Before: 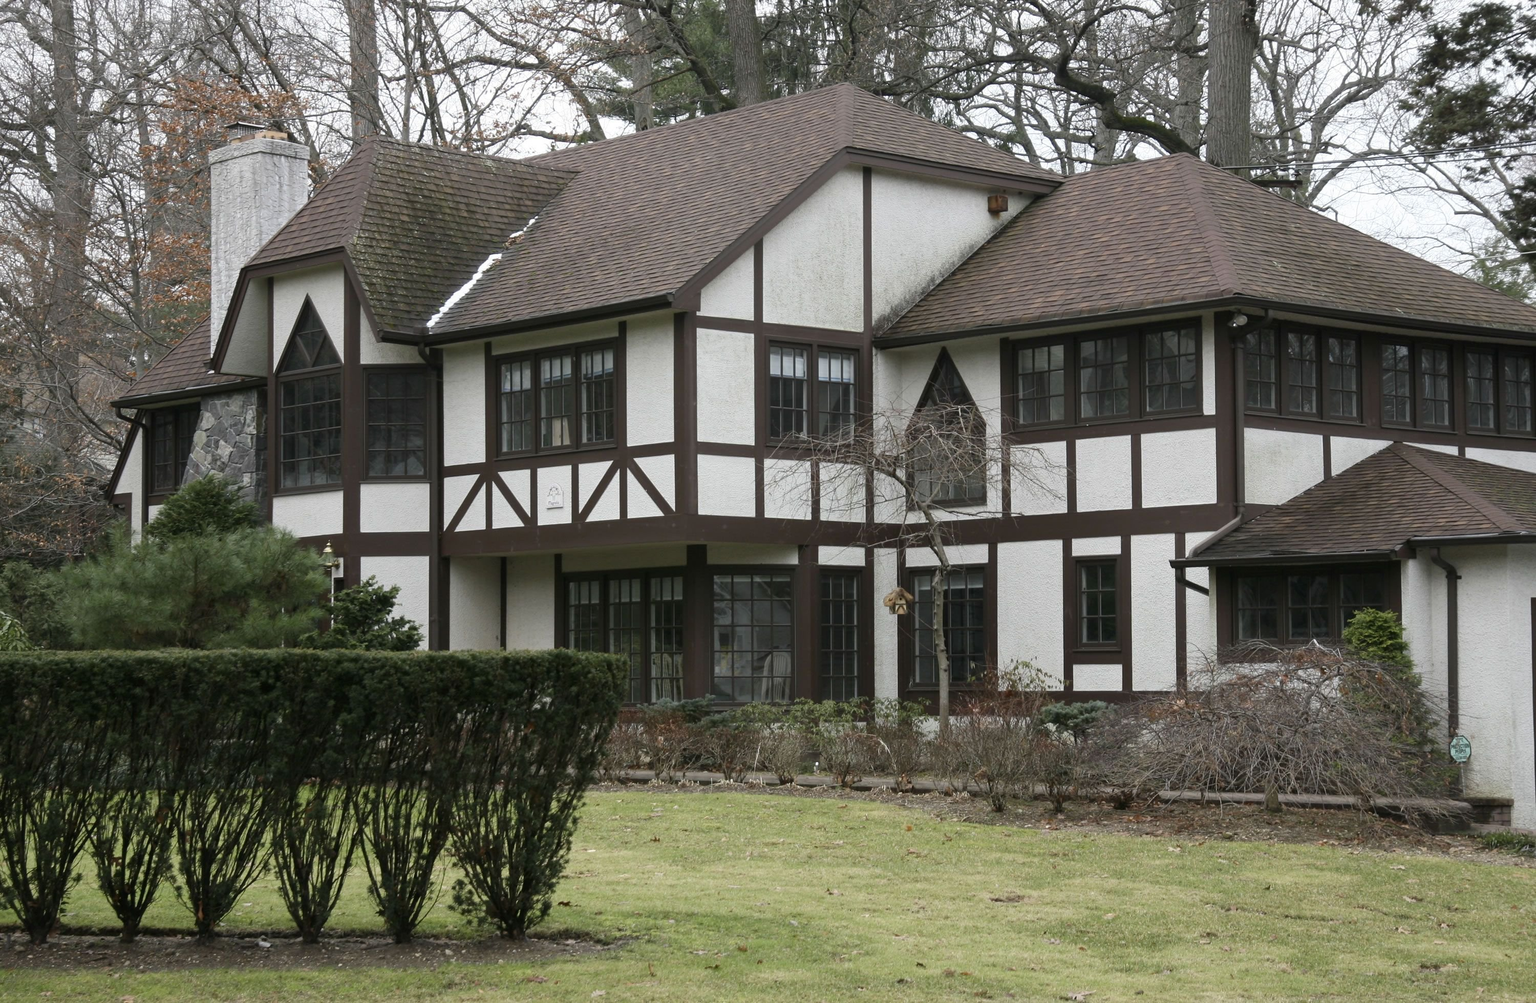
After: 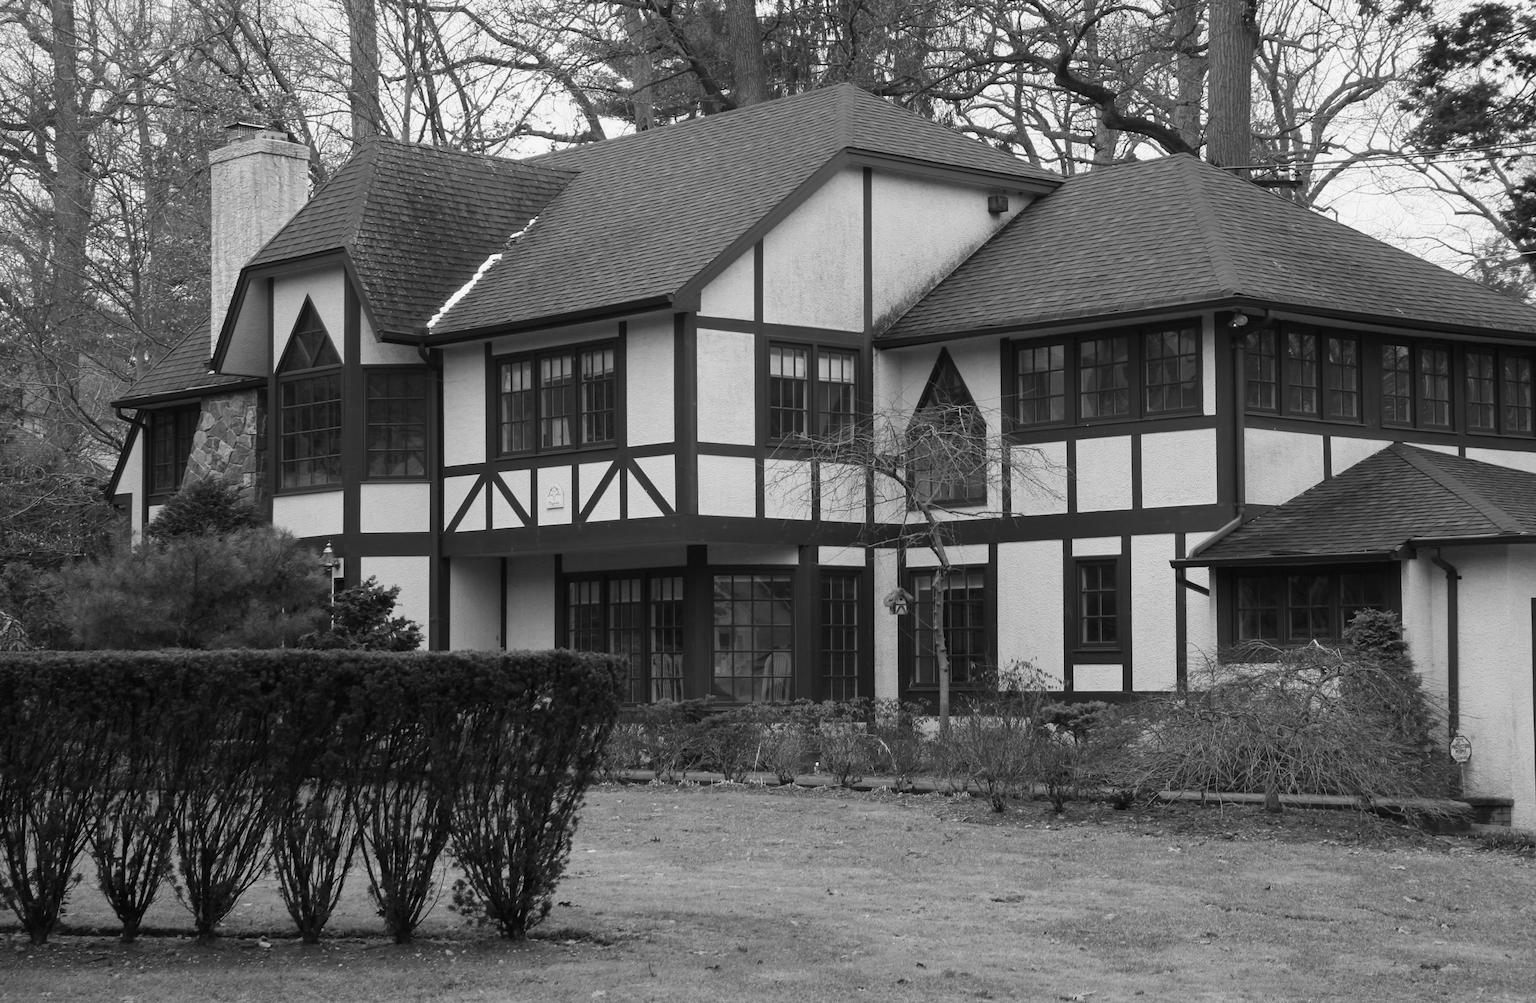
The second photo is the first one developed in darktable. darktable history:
velvia: strength 75%
color calibration: output gray [0.18, 0.41, 0.41, 0], gray › normalize channels true, illuminant same as pipeline (D50), adaptation XYZ, x 0.346, y 0.359, gamut compression 0
